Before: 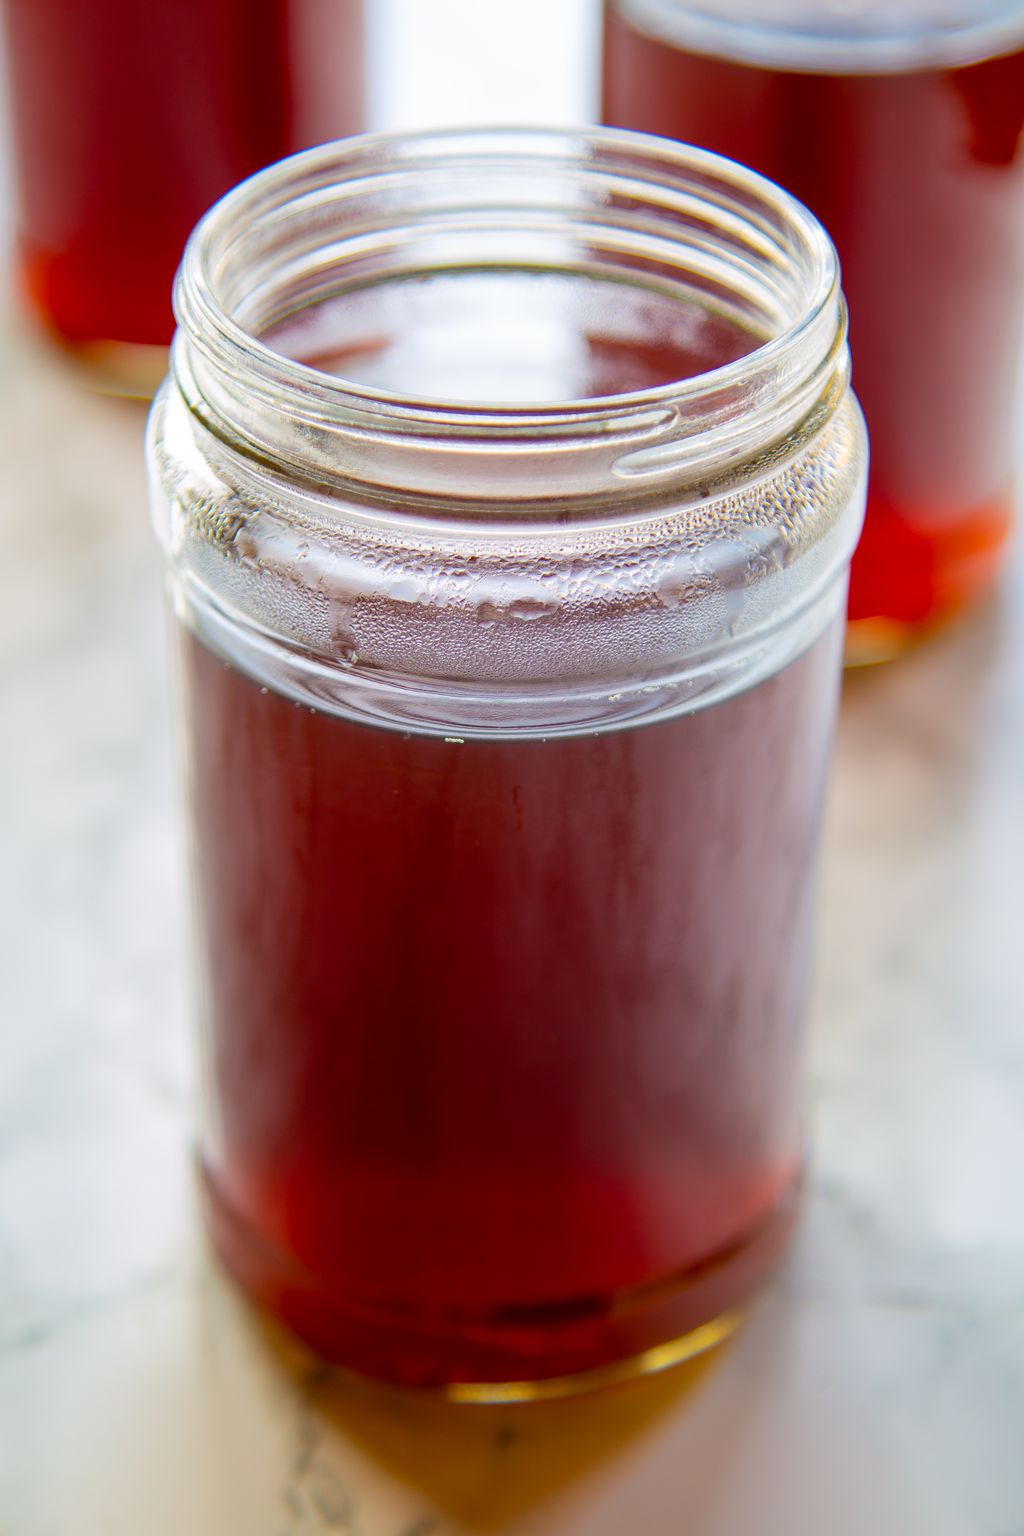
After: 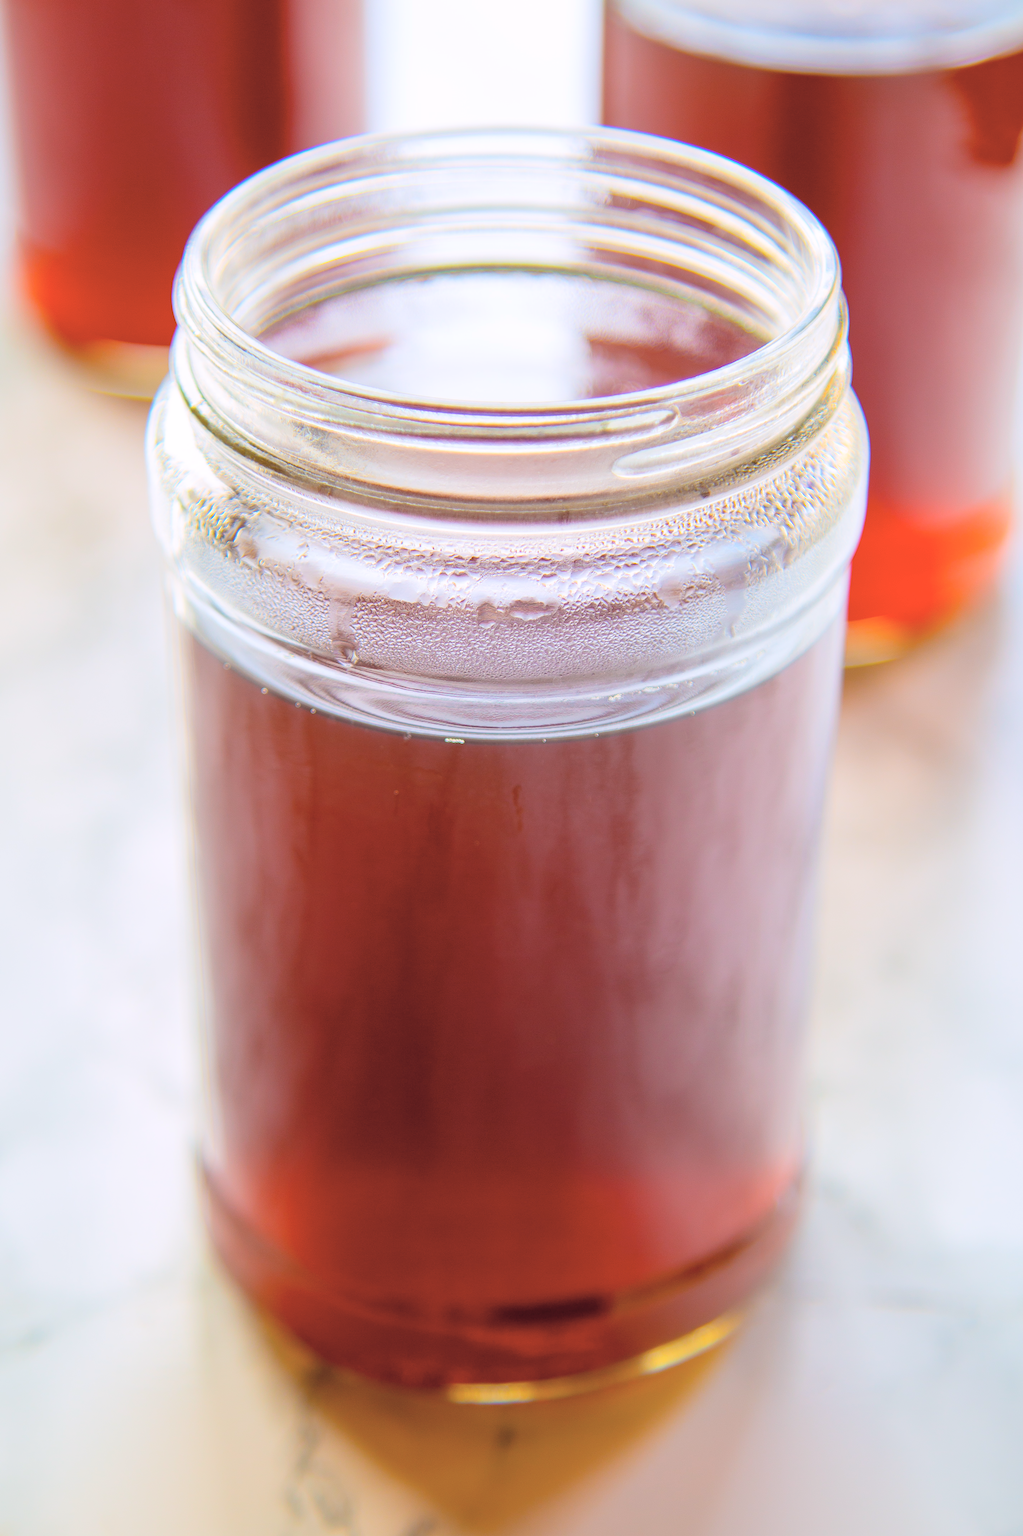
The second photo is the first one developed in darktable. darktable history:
global tonemap: drago (0.7, 100)
white balance: red 1.009, blue 1.027
